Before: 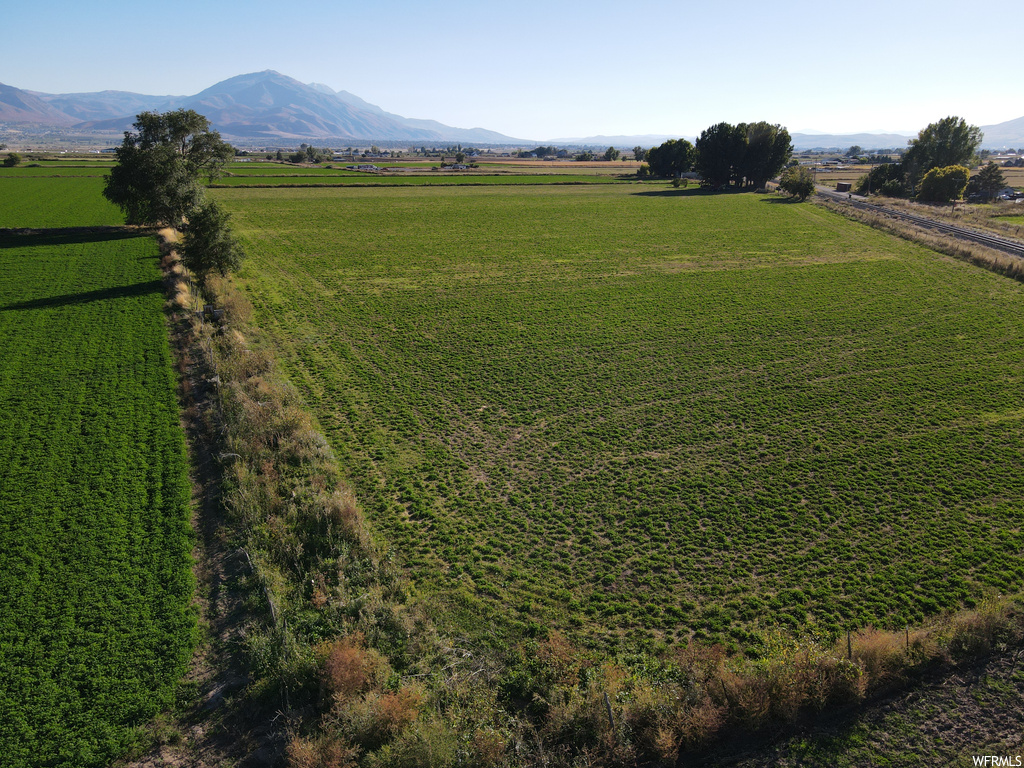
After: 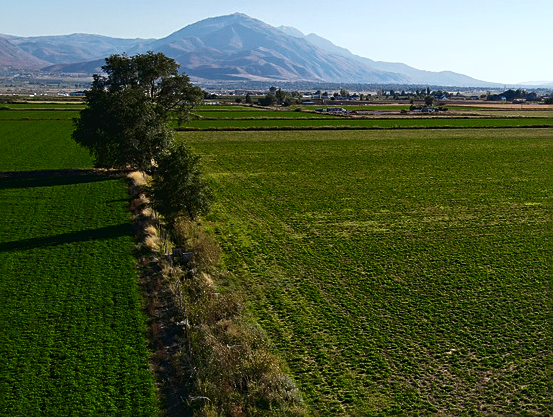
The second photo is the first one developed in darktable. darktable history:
tone equalizer: edges refinement/feathering 500, mask exposure compensation -1.57 EV, preserve details no
color correction: highlights a* -2.55, highlights b* 2.51
sharpen: on, module defaults
color zones: curves: ch1 [(0, 0.469) (0.01, 0.469) (0.12, 0.446) (0.248, 0.469) (0.5, 0.5) (0.748, 0.5) (0.99, 0.469) (1, 0.469)]
contrast brightness saturation: contrast 0.125, brightness -0.228, saturation 0.136
crop and rotate: left 3.068%, top 7.441%, right 42.899%, bottom 38.234%
tone curve: curves: ch0 [(0, 0) (0.003, 0.024) (0.011, 0.029) (0.025, 0.044) (0.044, 0.072) (0.069, 0.104) (0.1, 0.131) (0.136, 0.159) (0.177, 0.191) (0.224, 0.245) (0.277, 0.298) (0.335, 0.354) (0.399, 0.428) (0.468, 0.503) (0.543, 0.596) (0.623, 0.684) (0.709, 0.781) (0.801, 0.843) (0.898, 0.946) (1, 1)], color space Lab, independent channels, preserve colors none
